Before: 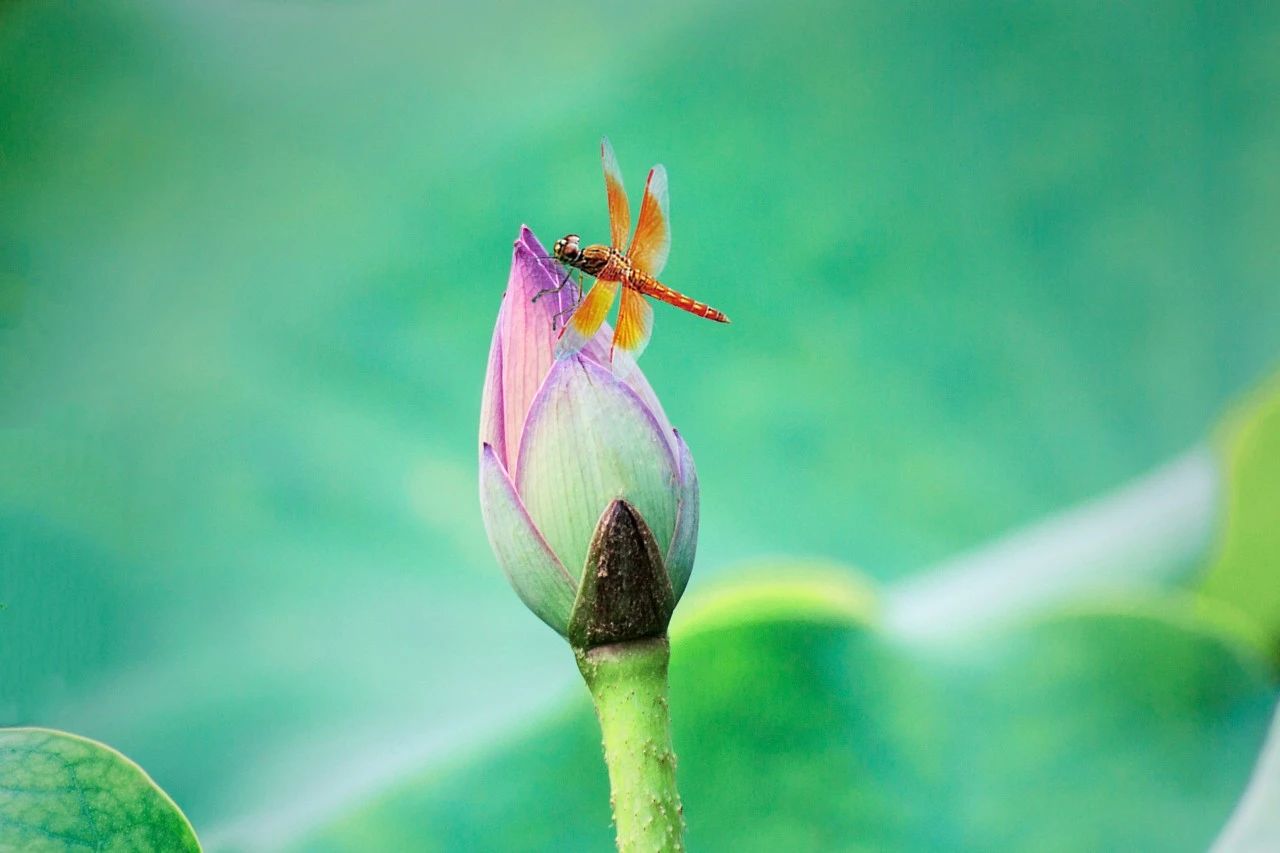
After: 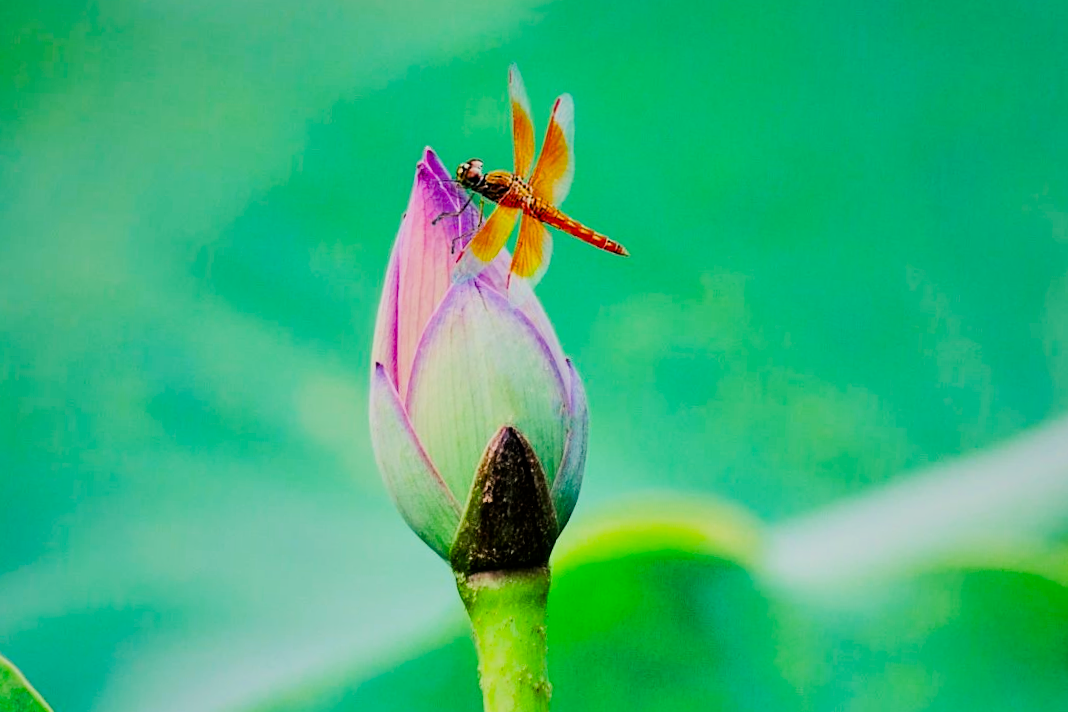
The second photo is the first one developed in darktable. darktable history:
shadows and highlights: soften with gaussian
crop and rotate: angle -3.09°, left 5.131%, top 5.199%, right 4.768%, bottom 4.621%
color correction: highlights a* 0.742, highlights b* 2.8, saturation 1.1
tone equalizer: -8 EV -0.751 EV, -7 EV -0.719 EV, -6 EV -0.606 EV, -5 EV -0.405 EV, -3 EV 0.373 EV, -2 EV 0.6 EV, -1 EV 0.688 EV, +0 EV 0.754 EV, edges refinement/feathering 500, mask exposure compensation -1.57 EV, preserve details no
filmic rgb: black relative exposure -7.15 EV, white relative exposure 5.39 EV, hardness 3.02
color balance rgb: perceptual saturation grading › global saturation 40.965%
exposure: compensate highlight preservation false
